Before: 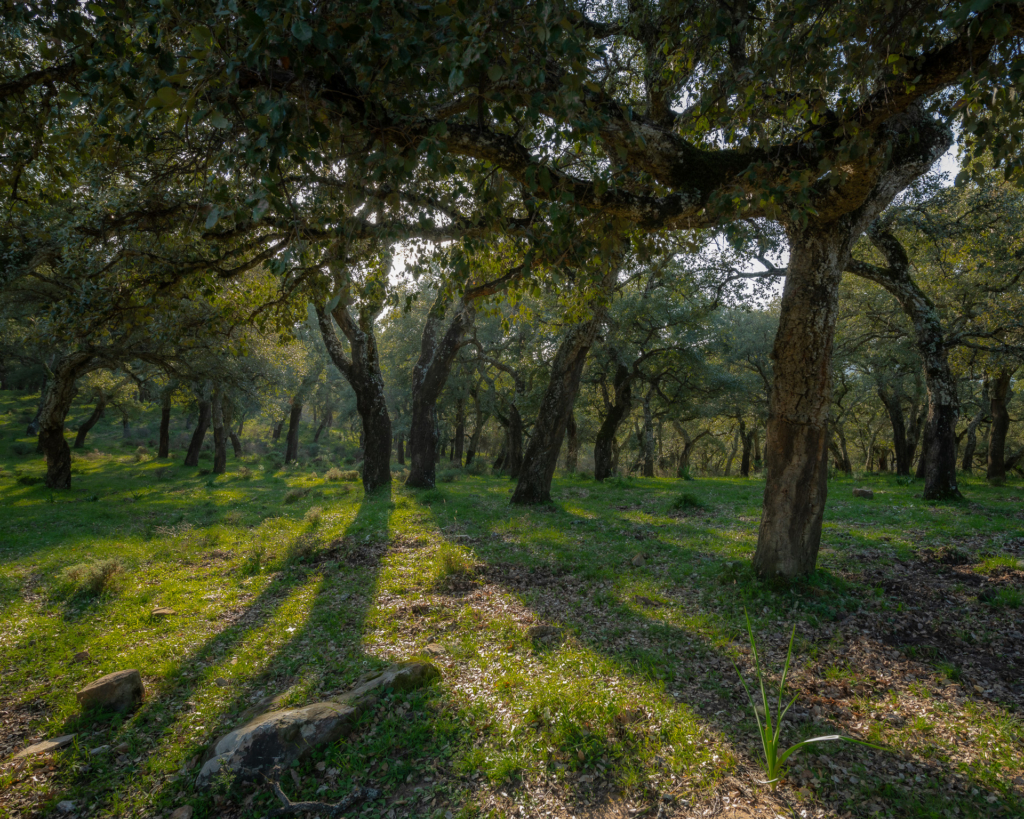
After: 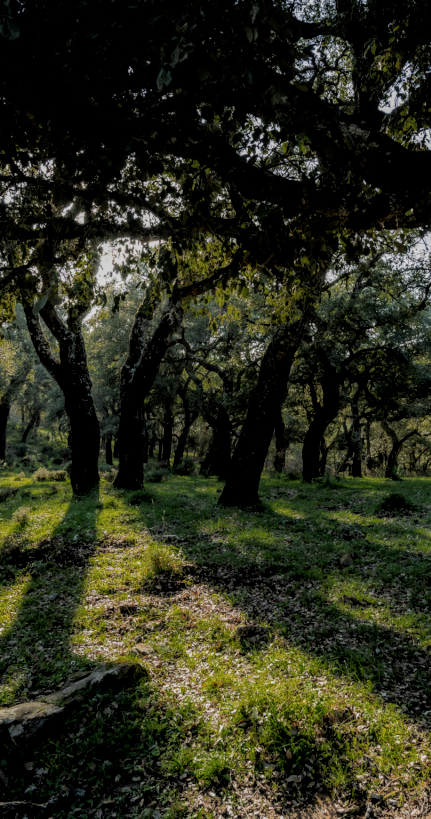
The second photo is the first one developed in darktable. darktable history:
filmic rgb: black relative exposure -4.14 EV, white relative exposure 5.1 EV, hardness 2.11, contrast 1.165
local contrast: on, module defaults
crop: left 28.583%, right 29.231%
